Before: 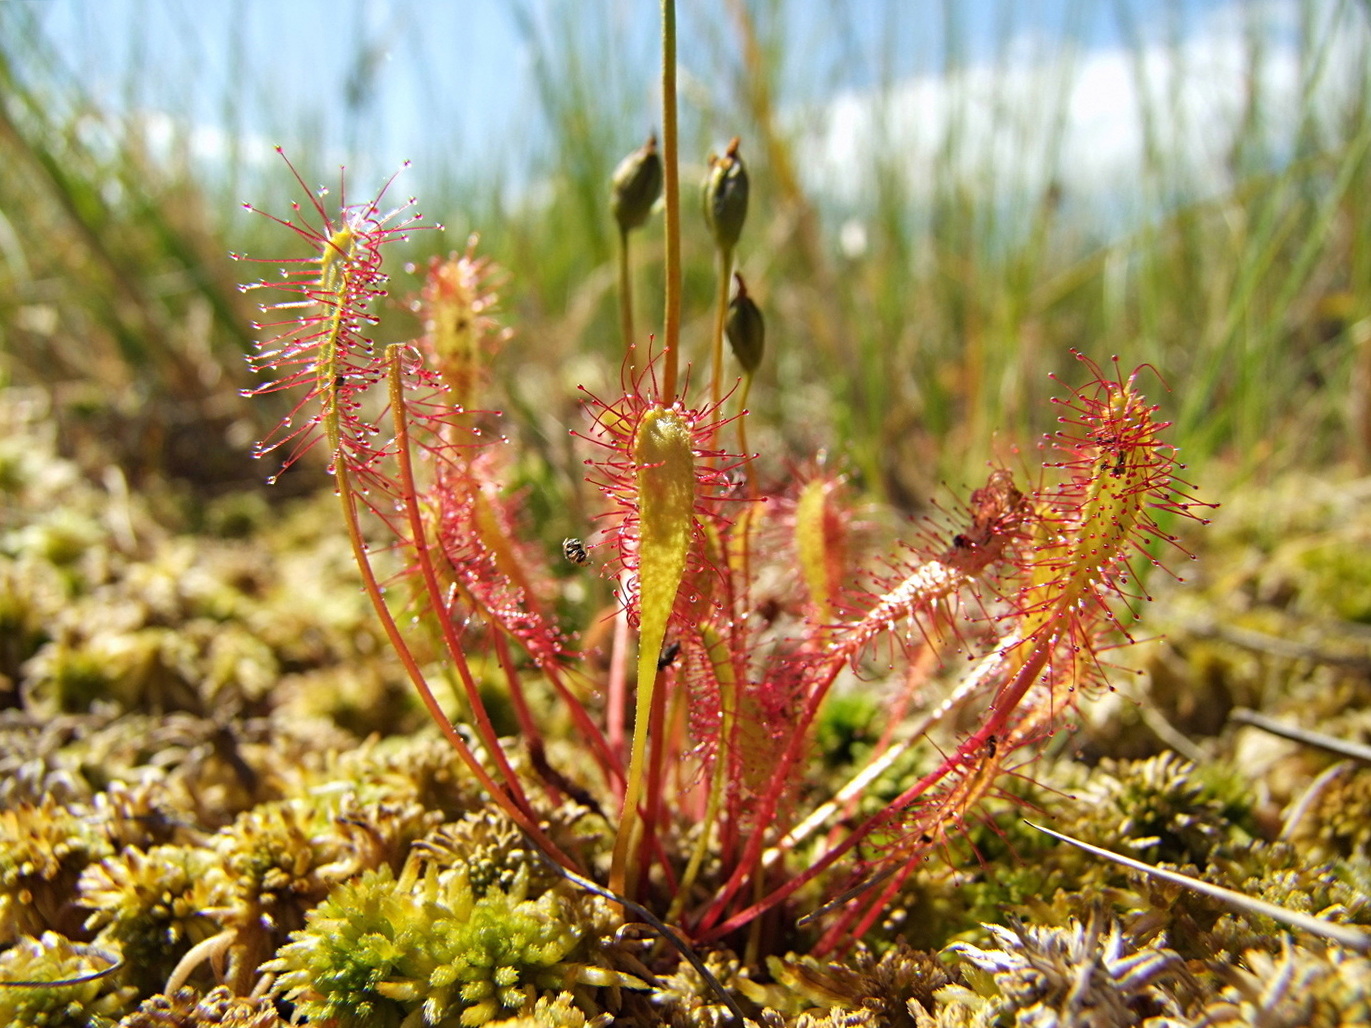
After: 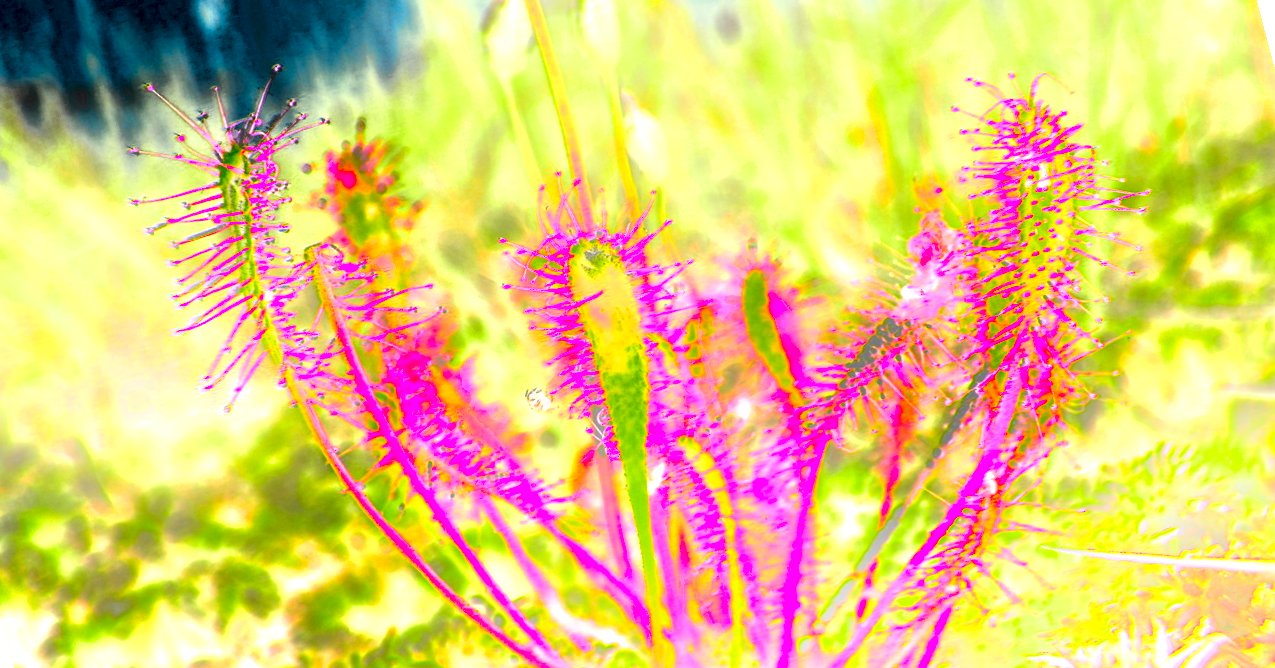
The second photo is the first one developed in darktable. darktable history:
rotate and perspective: rotation -14.8°, crop left 0.1, crop right 0.903, crop top 0.25, crop bottom 0.748
color zones: curves: ch0 [(0, 0.533) (0.126, 0.533) (0.234, 0.533) (0.368, 0.357) (0.5, 0.5) (0.625, 0.5) (0.74, 0.637) (0.875, 0.5)]; ch1 [(0.004, 0.708) (0.129, 0.662) (0.25, 0.5) (0.375, 0.331) (0.496, 0.396) (0.625, 0.649) (0.739, 0.26) (0.875, 0.5) (1, 0.478)]; ch2 [(0, 0.409) (0.132, 0.403) (0.236, 0.558) (0.379, 0.448) (0.5, 0.5) (0.625, 0.5) (0.691, 0.39) (0.875, 0.5)]
exposure: black level correction 0.001, exposure 2.607 EV, compensate exposure bias true, compensate highlight preservation false
contrast equalizer: y [[0.5, 0.5, 0.472, 0.5, 0.5, 0.5], [0.5 ×6], [0.5 ×6], [0 ×6], [0 ×6]]
shadows and highlights: shadows -30, highlights 30
bloom: on, module defaults
